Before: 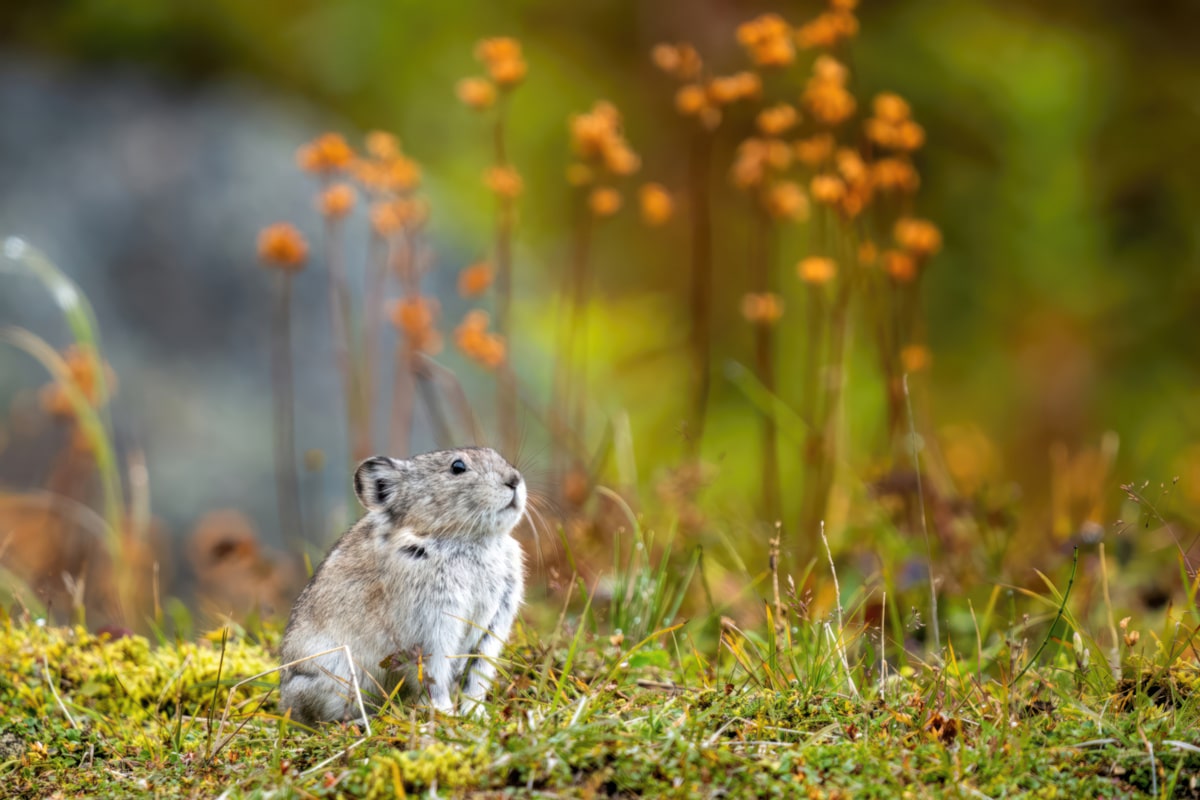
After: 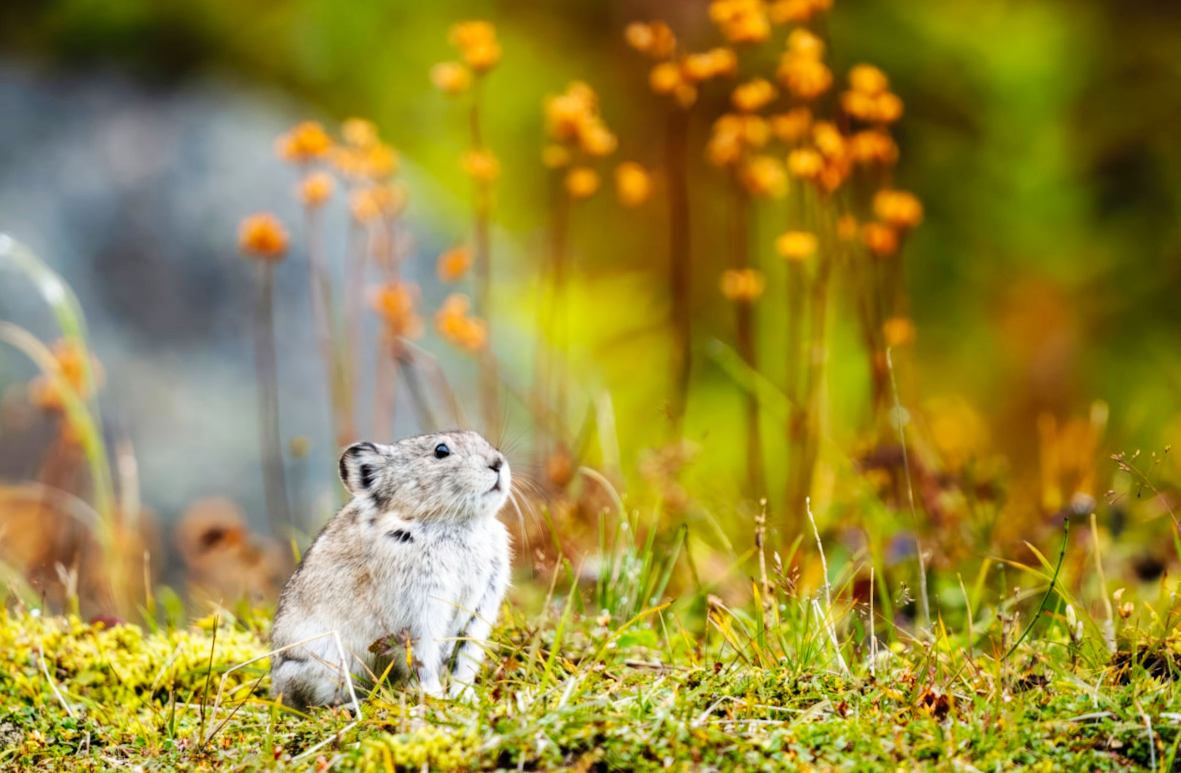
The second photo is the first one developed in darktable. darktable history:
rotate and perspective: rotation -1.32°, lens shift (horizontal) -0.031, crop left 0.015, crop right 0.985, crop top 0.047, crop bottom 0.982
base curve: curves: ch0 [(0, 0) (0.032, 0.025) (0.121, 0.166) (0.206, 0.329) (0.605, 0.79) (1, 1)], preserve colors none
